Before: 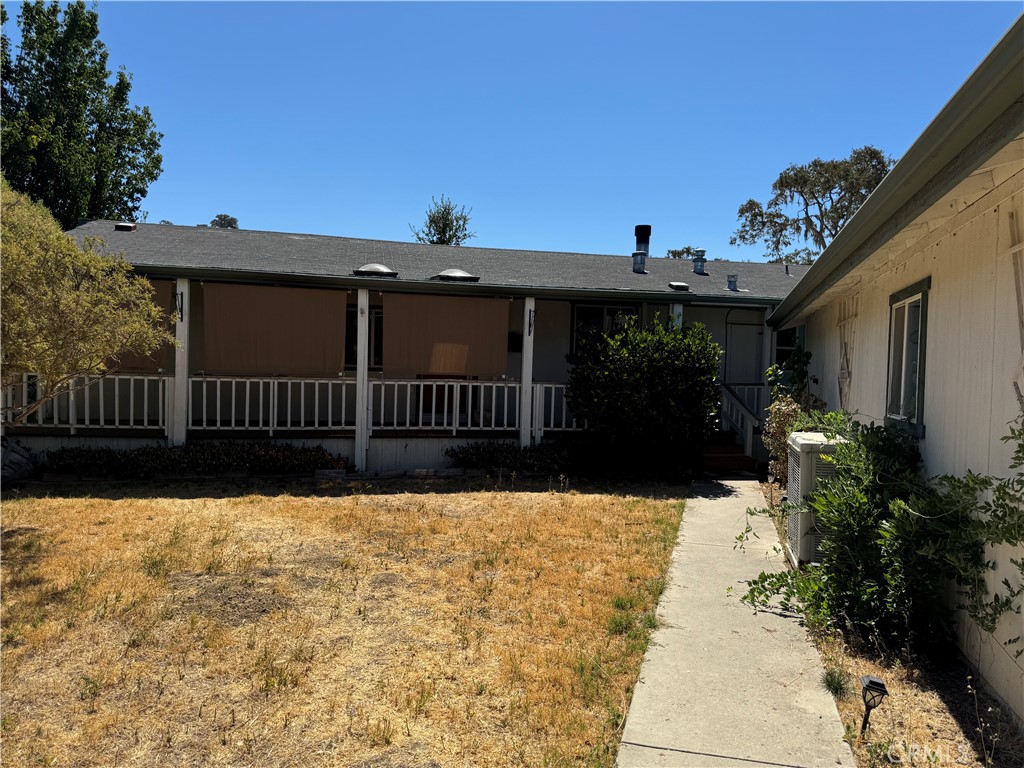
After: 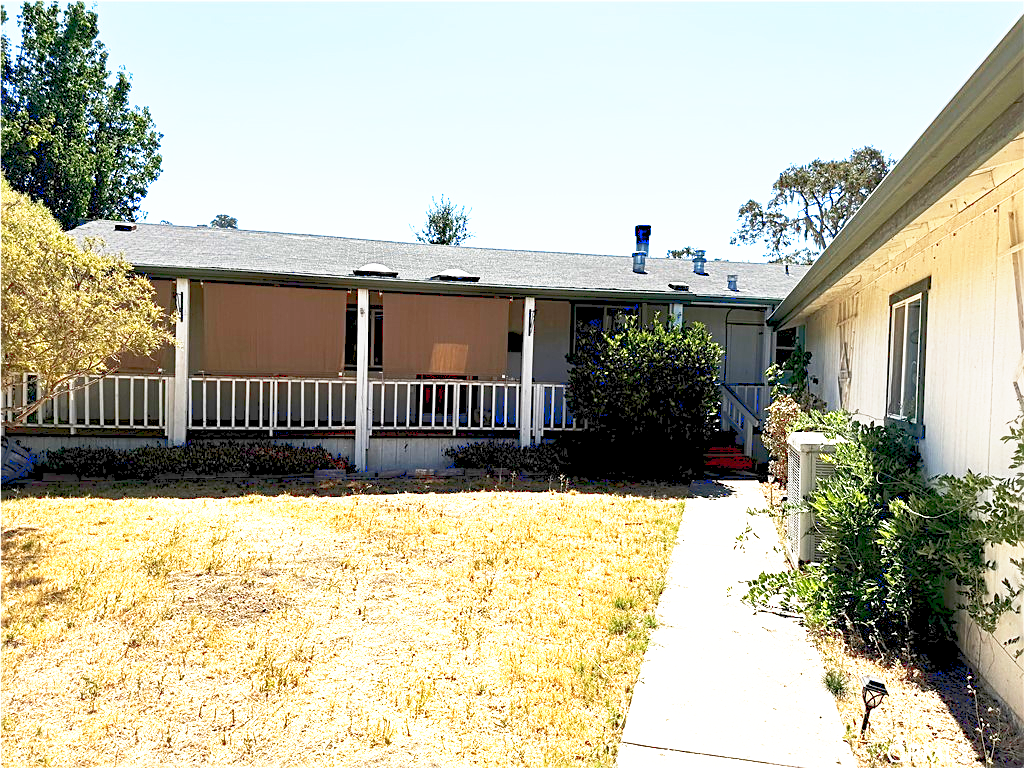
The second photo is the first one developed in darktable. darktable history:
base curve: curves: ch0 [(0, 0) (0.495, 0.917) (1, 1)], preserve colors none
sharpen: on, module defaults
tone curve: curves: ch0 [(0, 0) (0.003, 0.125) (0.011, 0.139) (0.025, 0.155) (0.044, 0.174) (0.069, 0.192) (0.1, 0.211) (0.136, 0.234) (0.177, 0.262) (0.224, 0.296) (0.277, 0.337) (0.335, 0.385) (0.399, 0.436) (0.468, 0.5) (0.543, 0.573) (0.623, 0.644) (0.709, 0.713) (0.801, 0.791) (0.898, 0.881) (1, 1)], color space Lab, linked channels, preserve colors none
exposure: black level correction 0.001, exposure 1.117 EV, compensate highlight preservation false
